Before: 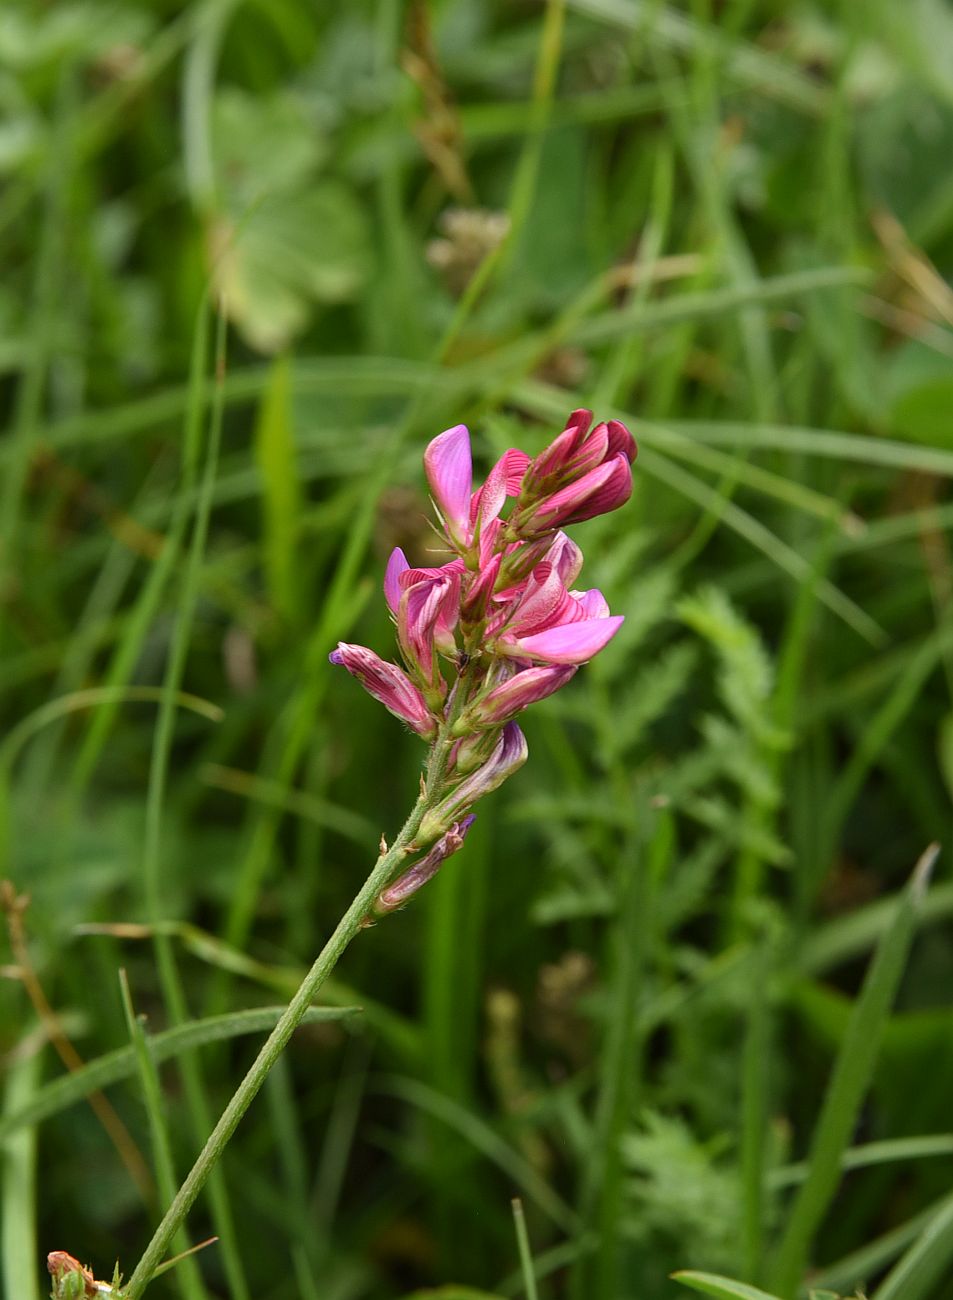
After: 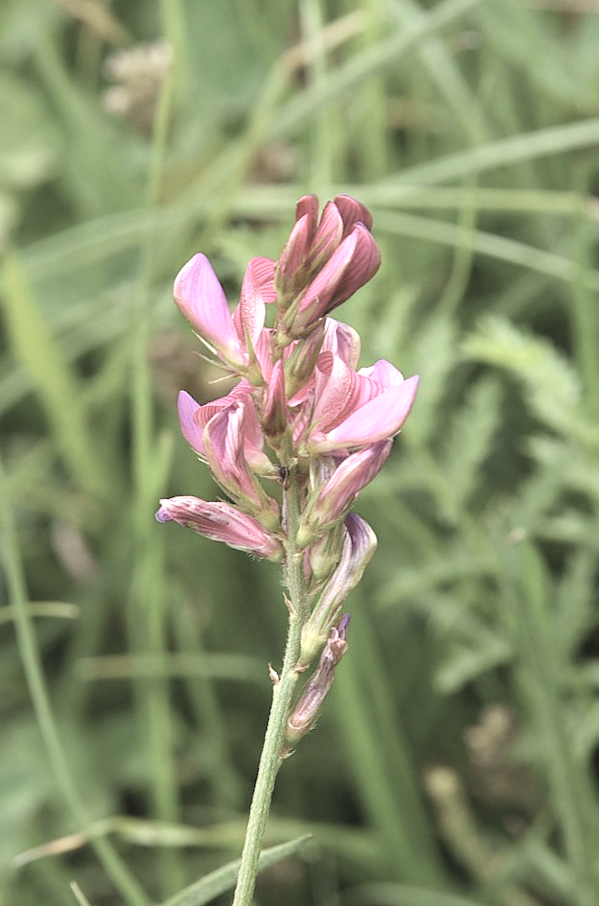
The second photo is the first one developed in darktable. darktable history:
crop and rotate: angle 20.71°, left 6.73%, right 4.03%, bottom 1.143%
contrast brightness saturation: brightness 0.184, saturation -0.507
exposure: black level correction 0, exposure 0.699 EV, compensate highlight preservation false
levels: mode automatic
